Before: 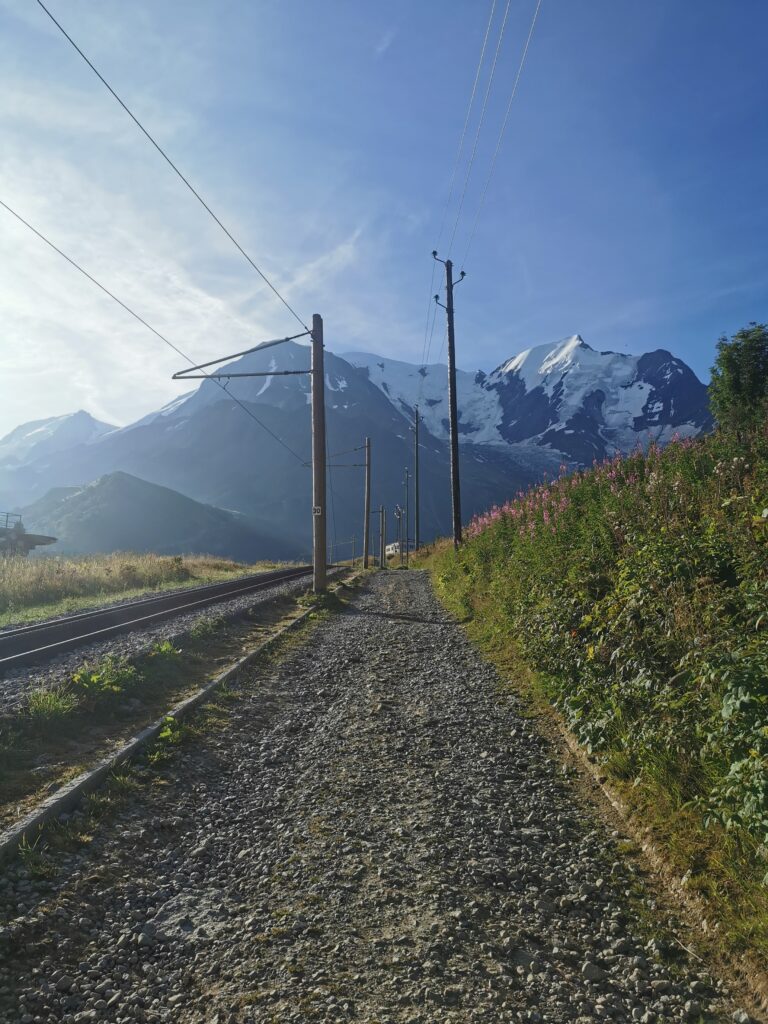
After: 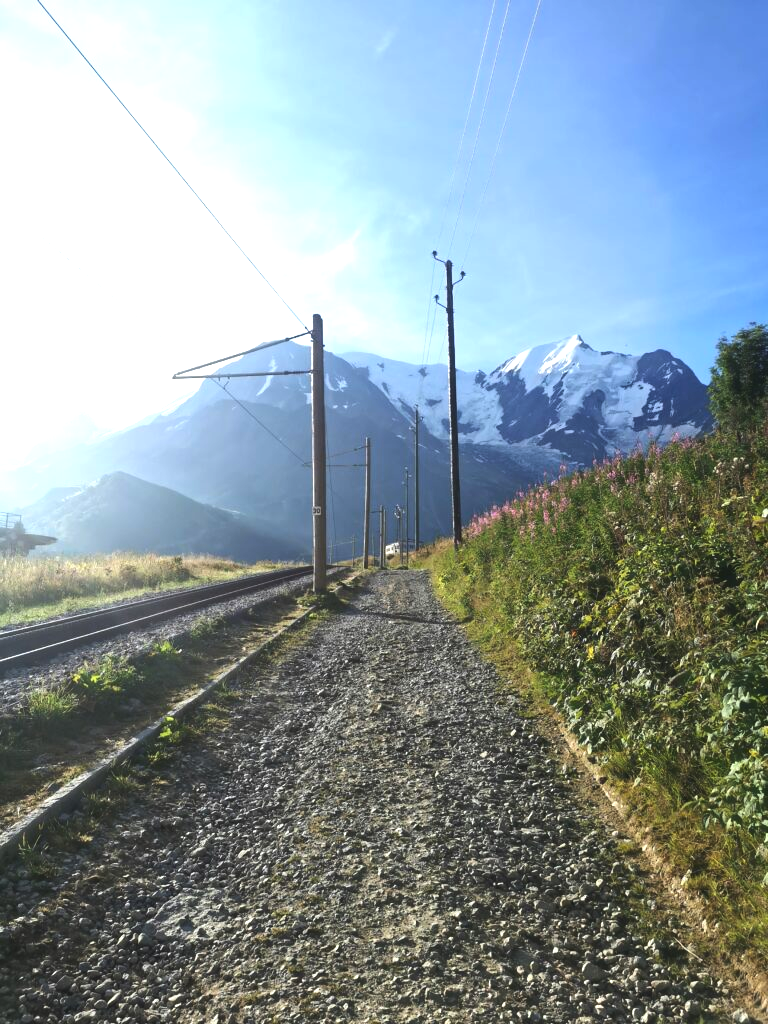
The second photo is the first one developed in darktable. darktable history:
tone equalizer: -8 EV -0.75 EV, -7 EV -0.7 EV, -6 EV -0.6 EV, -5 EV -0.4 EV, -3 EV 0.4 EV, -2 EV 0.6 EV, -1 EV 0.7 EV, +0 EV 0.75 EV, edges refinement/feathering 500, mask exposure compensation -1.57 EV, preserve details no
contrast equalizer: octaves 7, y [[0.502, 0.505, 0.512, 0.529, 0.564, 0.588], [0.5 ×6], [0.502, 0.505, 0.512, 0.529, 0.564, 0.588], [0, 0.001, 0.001, 0.004, 0.008, 0.011], [0, 0.001, 0.001, 0.004, 0.008, 0.011]], mix -1
exposure: black level correction 0, exposure 0.7 EV, compensate exposure bias true, compensate highlight preservation false
